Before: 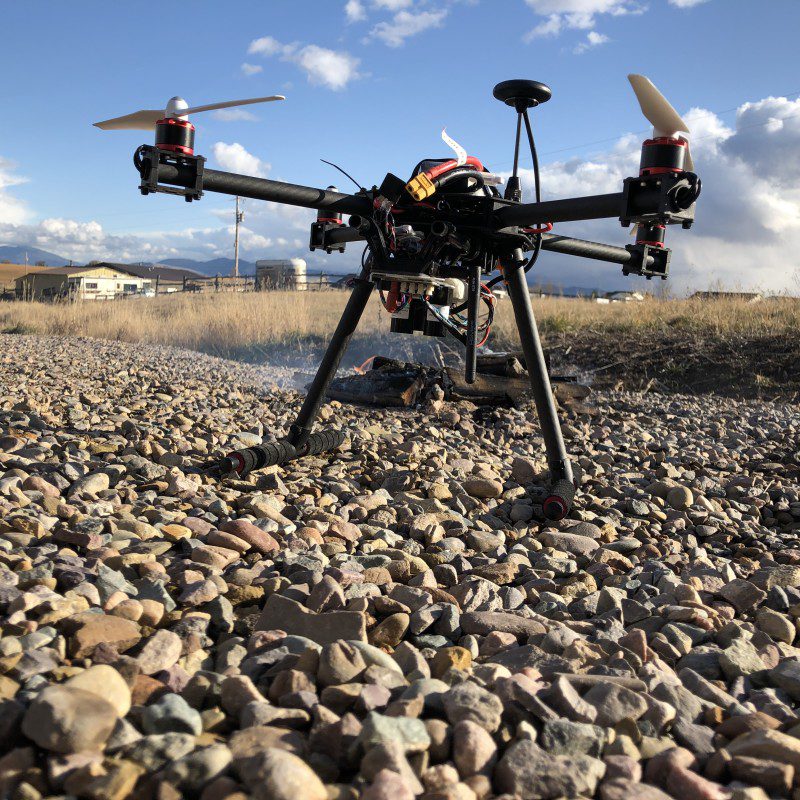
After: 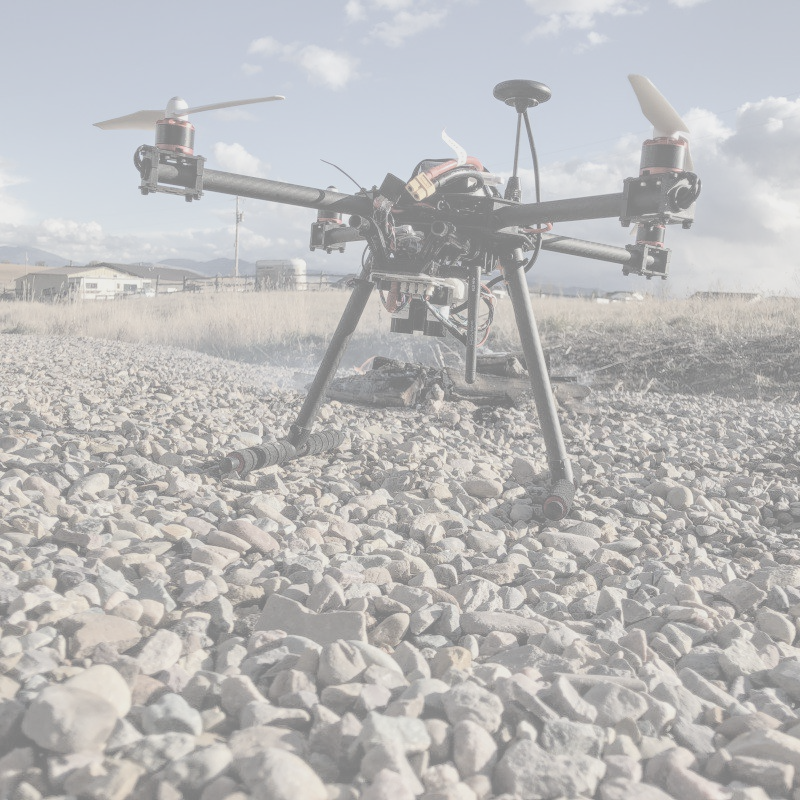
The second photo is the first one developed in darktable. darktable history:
local contrast: highlights 71%, shadows 12%, midtone range 0.191
contrast brightness saturation: contrast -0.315, brightness 0.734, saturation -0.79
levels: levels [0.018, 0.493, 1]
